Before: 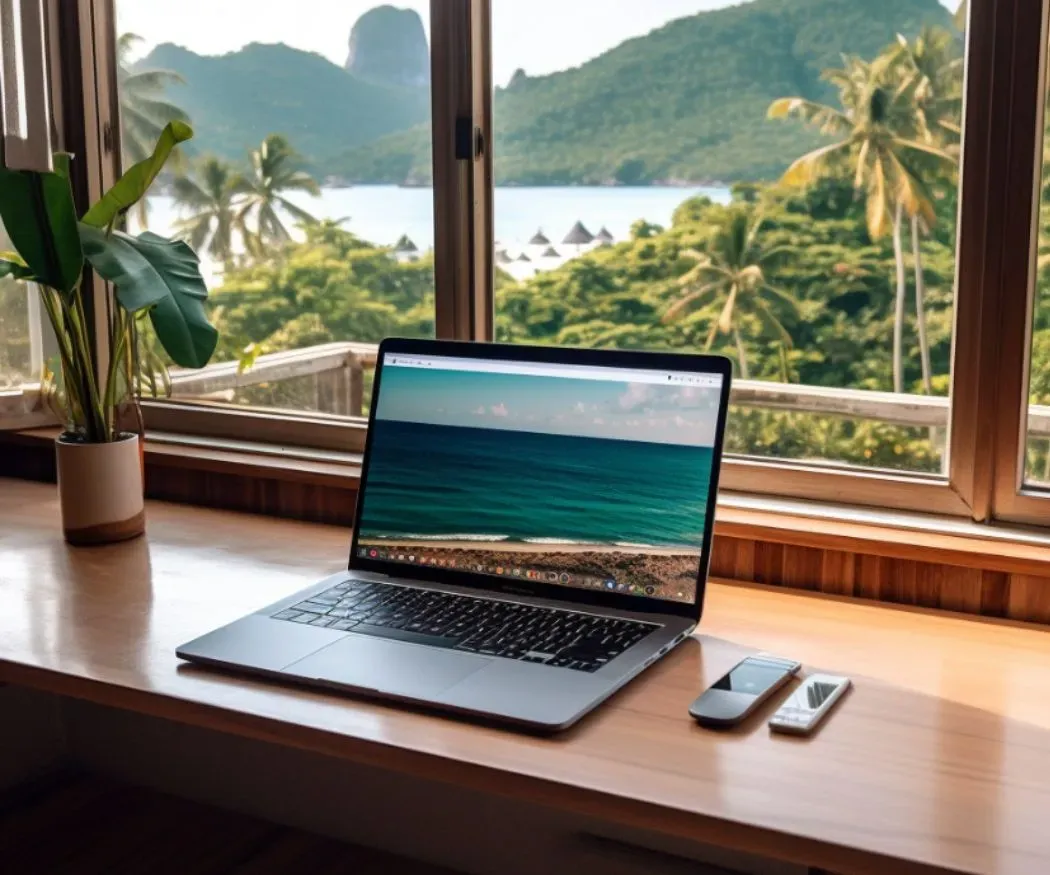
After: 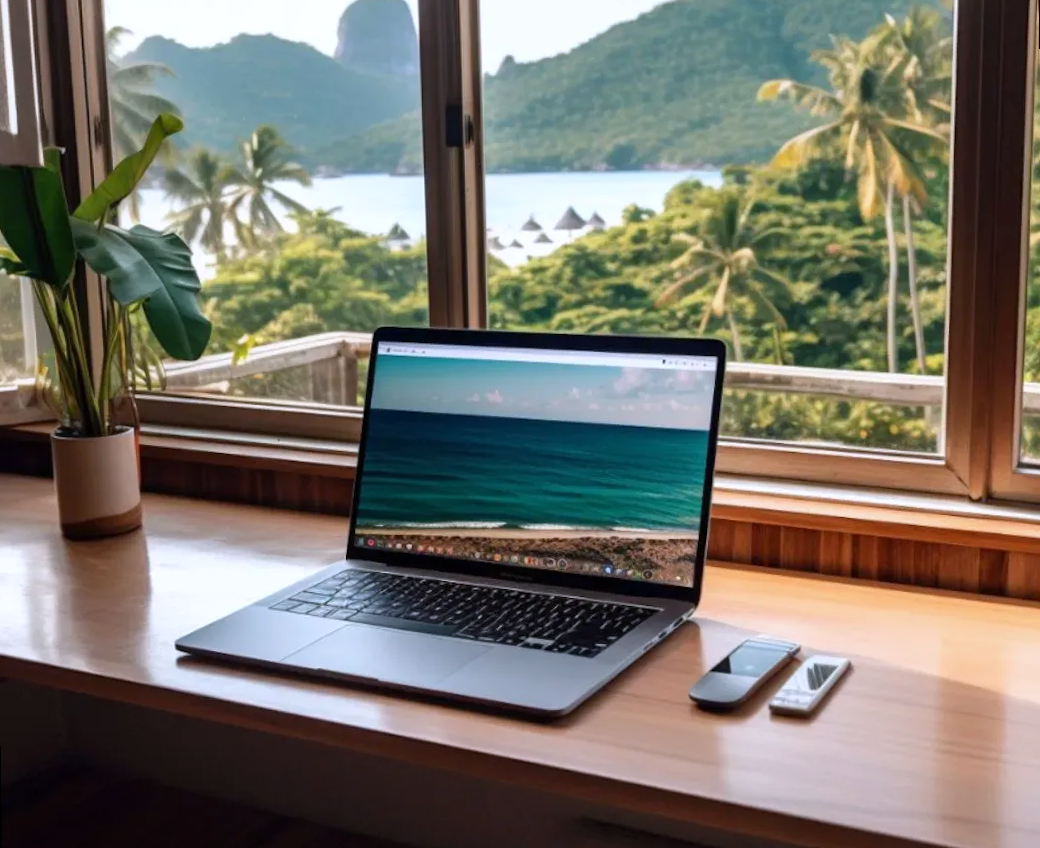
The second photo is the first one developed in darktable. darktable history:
rotate and perspective: rotation -1°, crop left 0.011, crop right 0.989, crop top 0.025, crop bottom 0.975
white balance: red 0.984, blue 1.059
